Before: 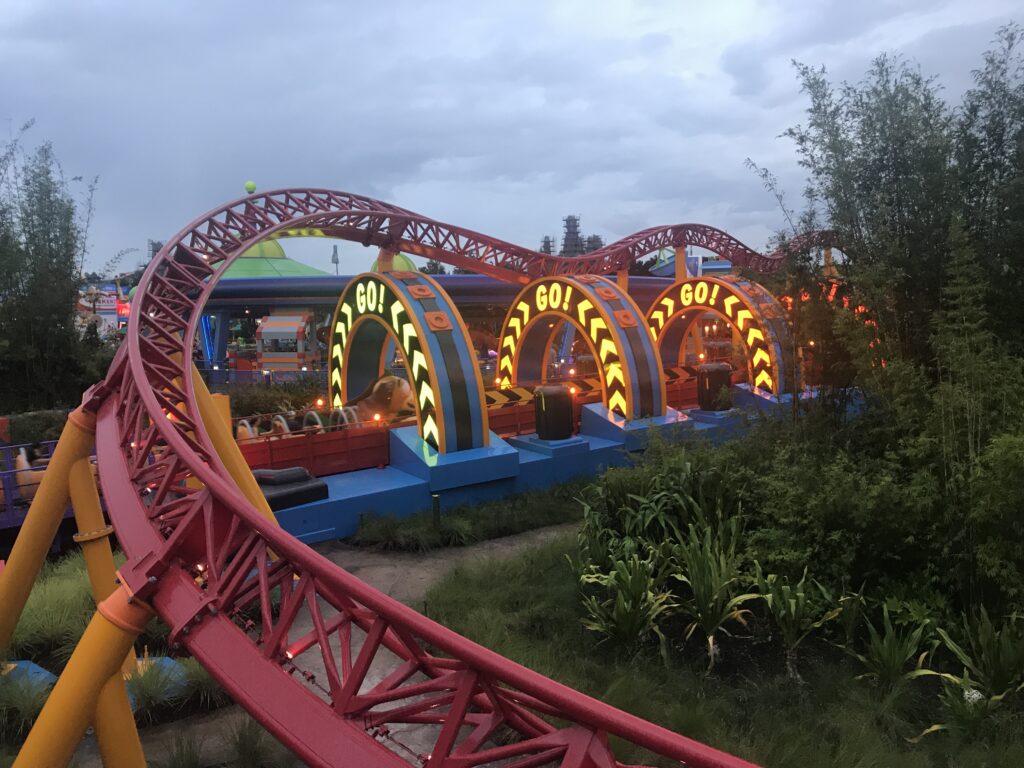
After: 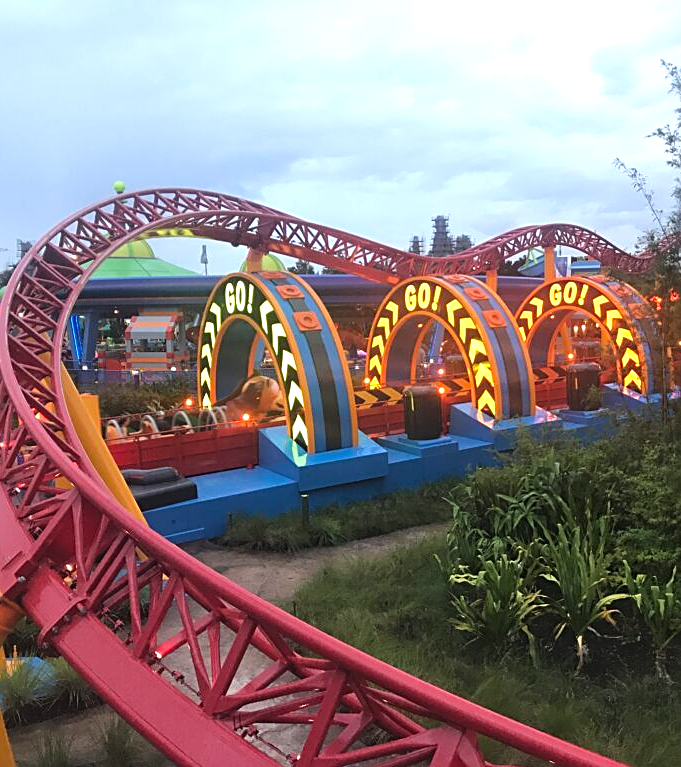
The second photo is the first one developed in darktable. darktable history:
crop and rotate: left 12.802%, right 20.662%
sharpen: amount 0.492
exposure: black level correction -0.002, exposure 0.711 EV, compensate exposure bias true, compensate highlight preservation false
